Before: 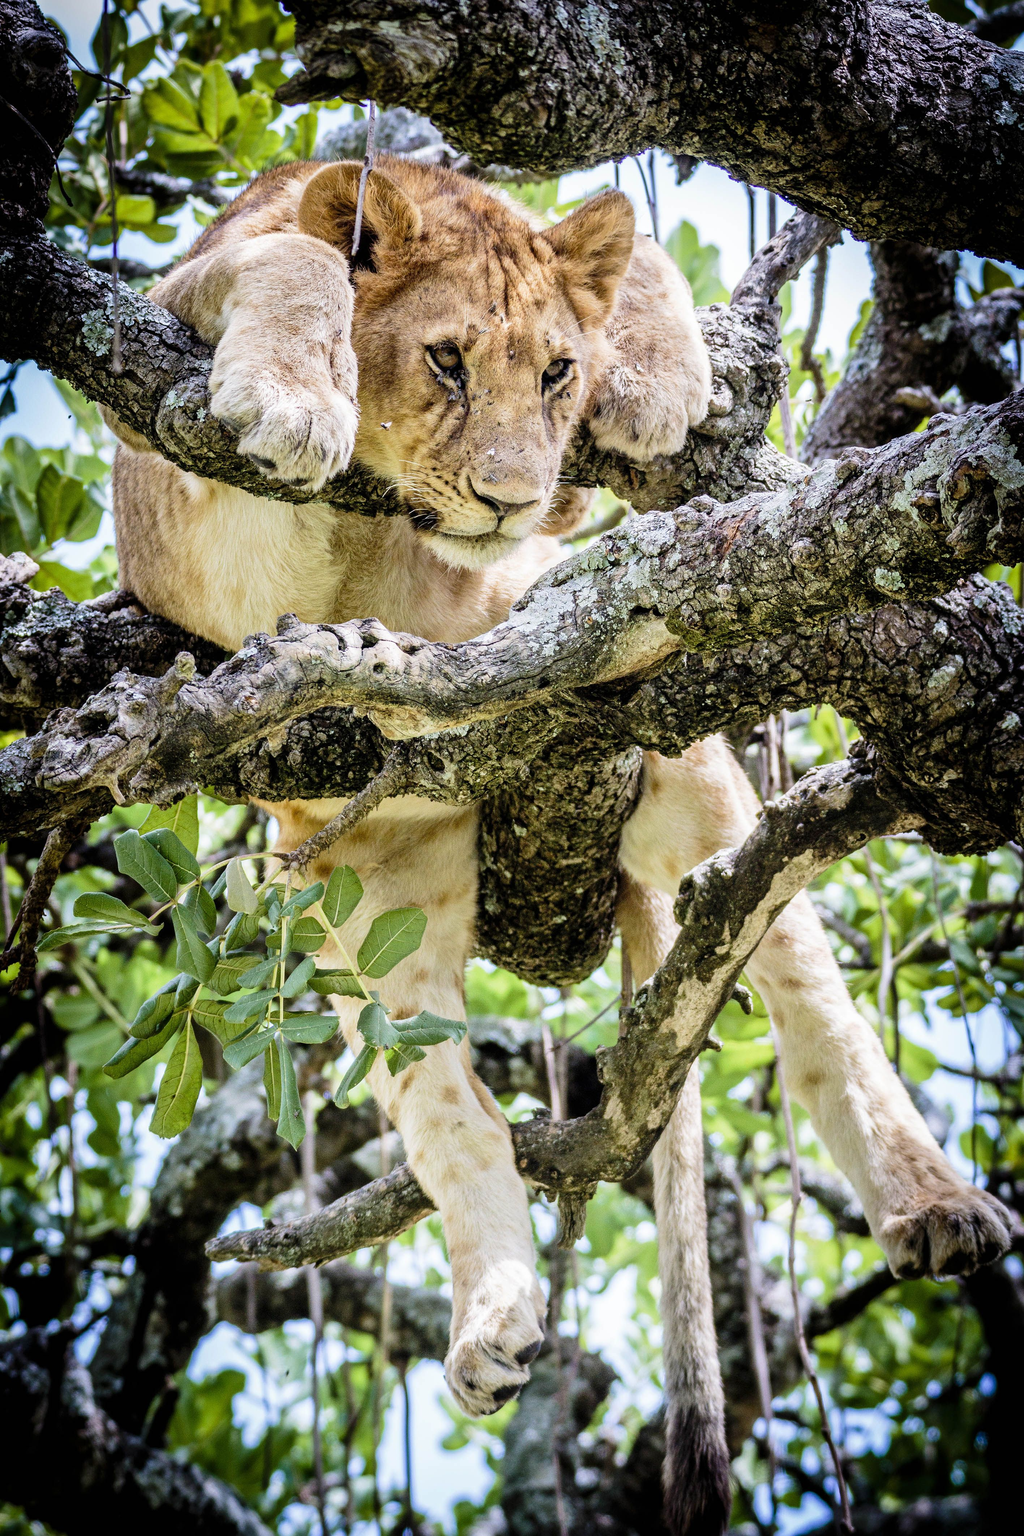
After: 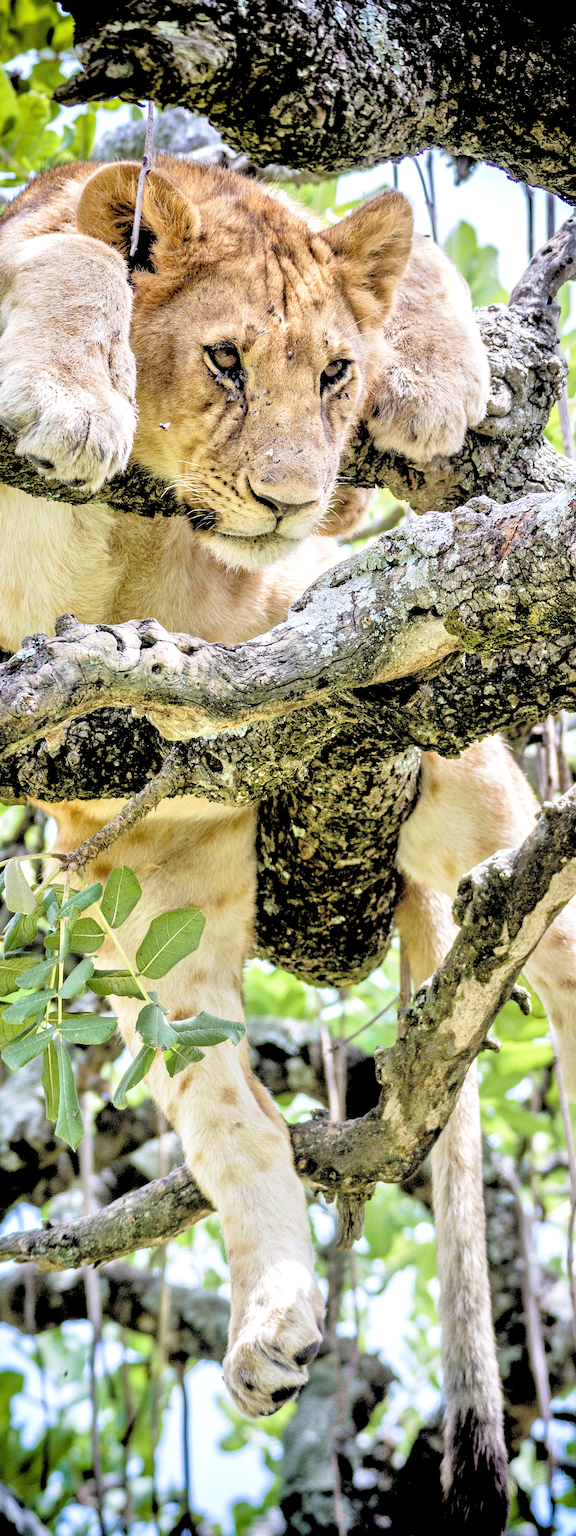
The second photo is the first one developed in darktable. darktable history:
crop: left 21.674%, right 22.086%
rgb levels: levels [[0.029, 0.461, 0.922], [0, 0.5, 1], [0, 0.5, 1]]
tone equalizer: -7 EV 0.15 EV, -6 EV 0.6 EV, -5 EV 1.15 EV, -4 EV 1.33 EV, -3 EV 1.15 EV, -2 EV 0.6 EV, -1 EV 0.15 EV, mask exposure compensation -0.5 EV
